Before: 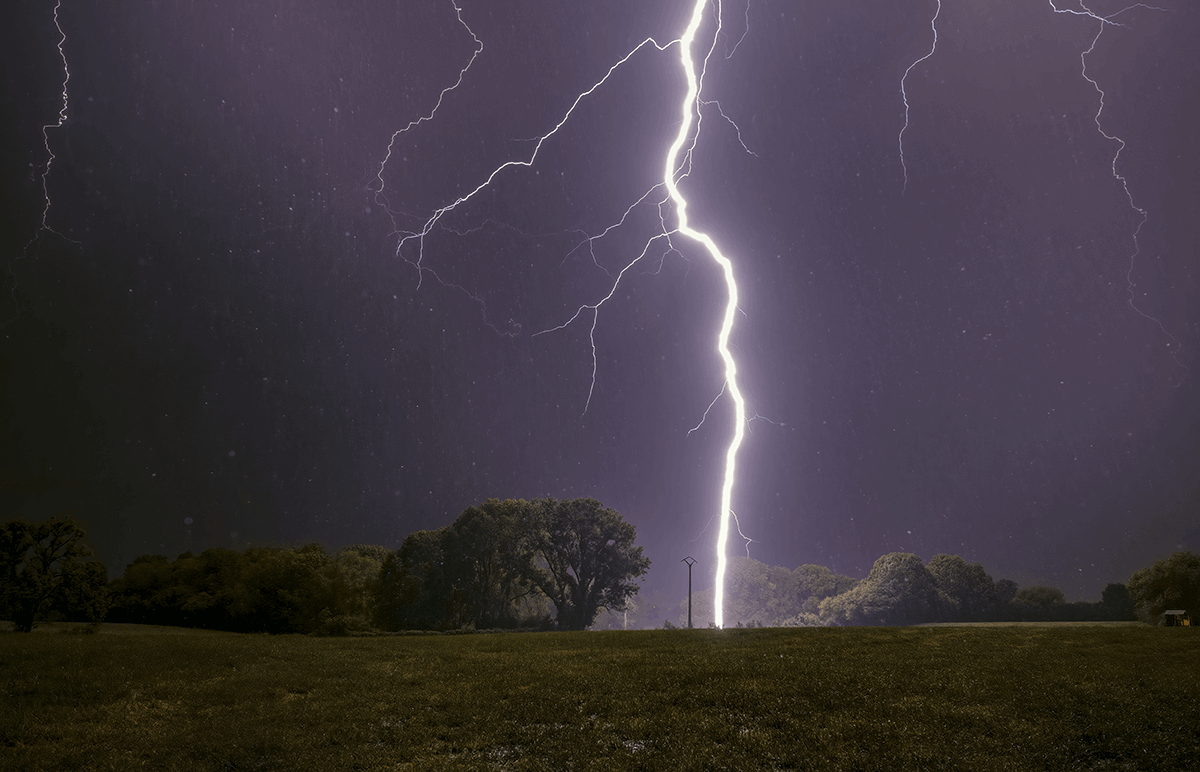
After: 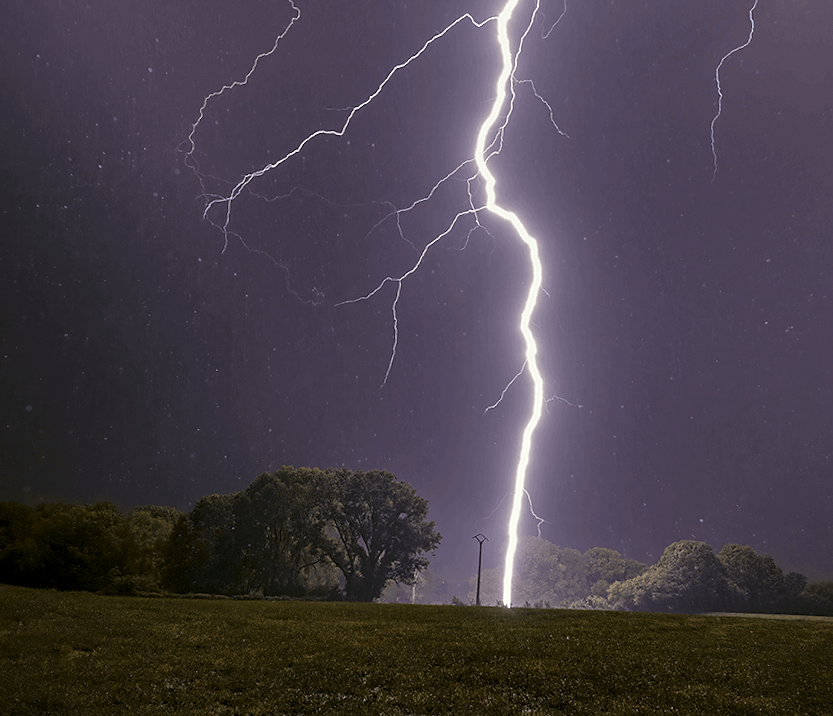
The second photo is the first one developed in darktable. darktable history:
sharpen: radius 1.832, amount 0.401, threshold 1.675
exposure: black level correction 0.001, compensate exposure bias true, compensate highlight preservation false
crop and rotate: angle -2.88°, left 14.162%, top 0.031%, right 11.057%, bottom 0.023%
